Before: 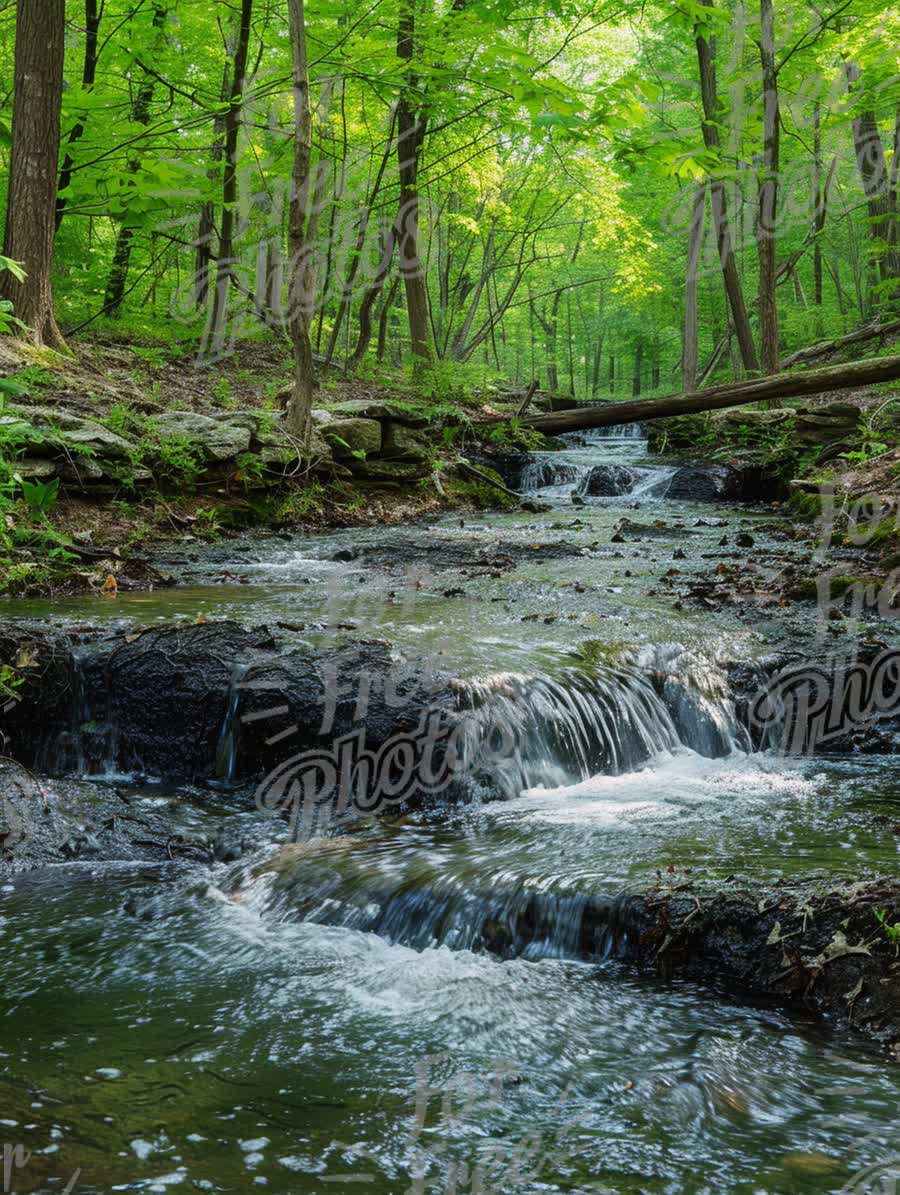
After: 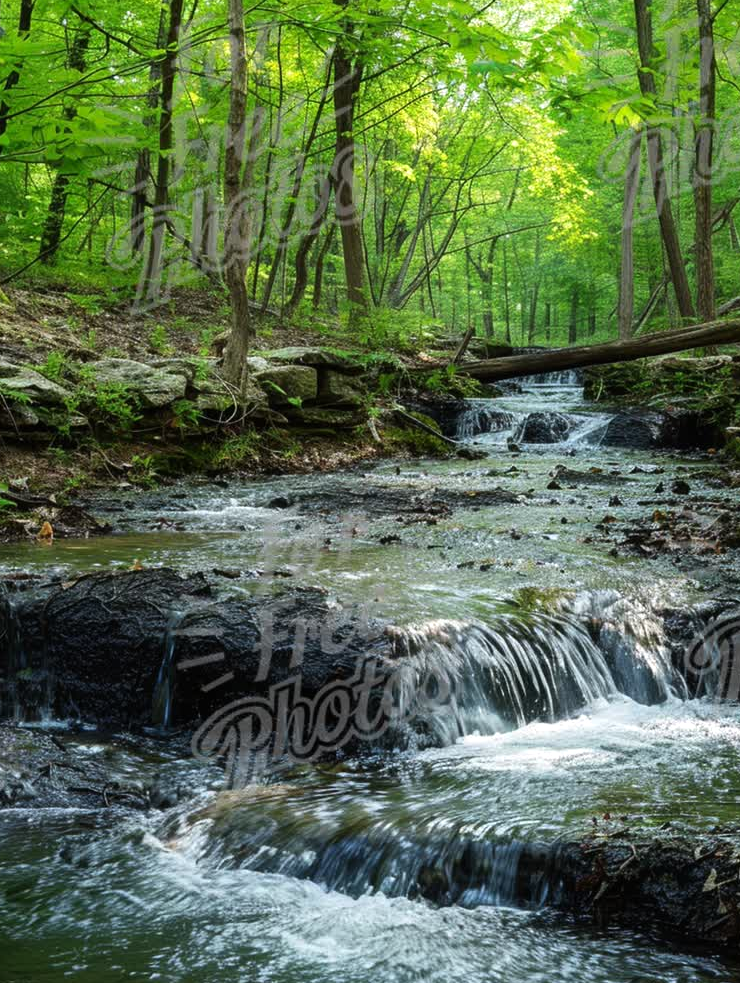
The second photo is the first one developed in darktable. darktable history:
crop and rotate: left 7.157%, top 4.473%, right 10.543%, bottom 13.221%
tone equalizer: -8 EV -0.43 EV, -7 EV -0.407 EV, -6 EV -0.316 EV, -5 EV -0.2 EV, -3 EV 0.199 EV, -2 EV 0.331 EV, -1 EV 0.366 EV, +0 EV 0.441 EV, edges refinement/feathering 500, mask exposure compensation -1.57 EV, preserve details guided filter
